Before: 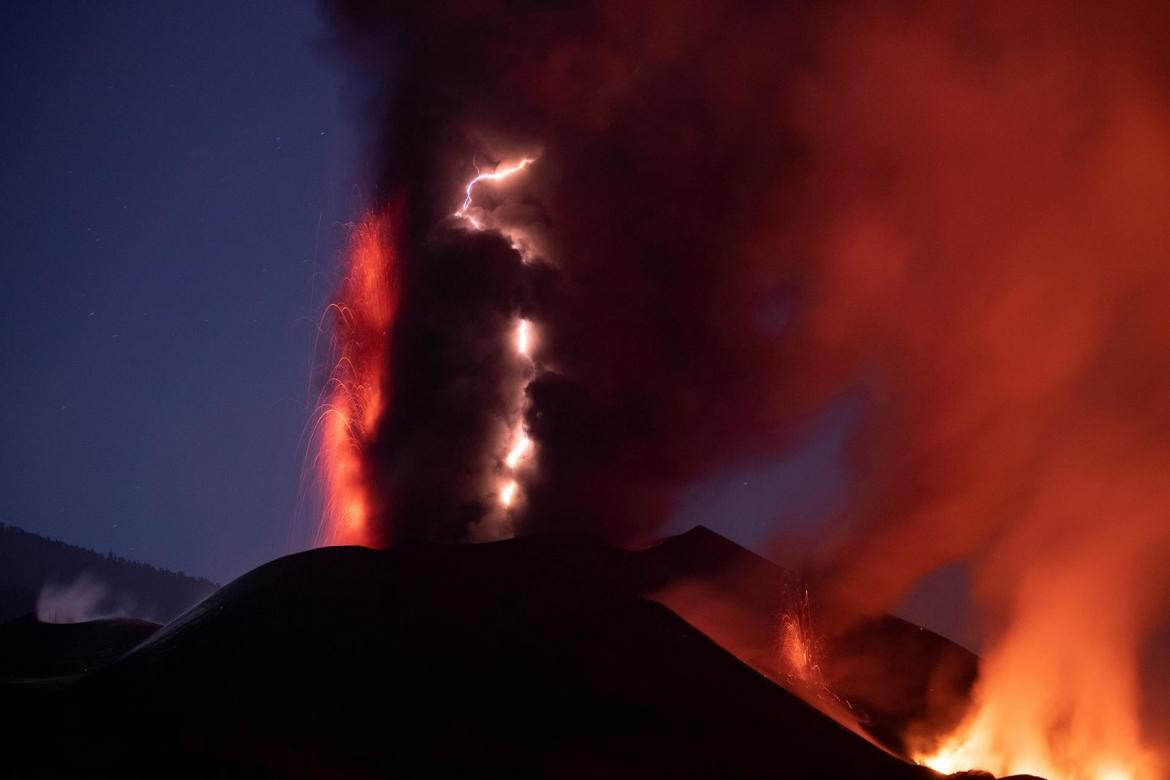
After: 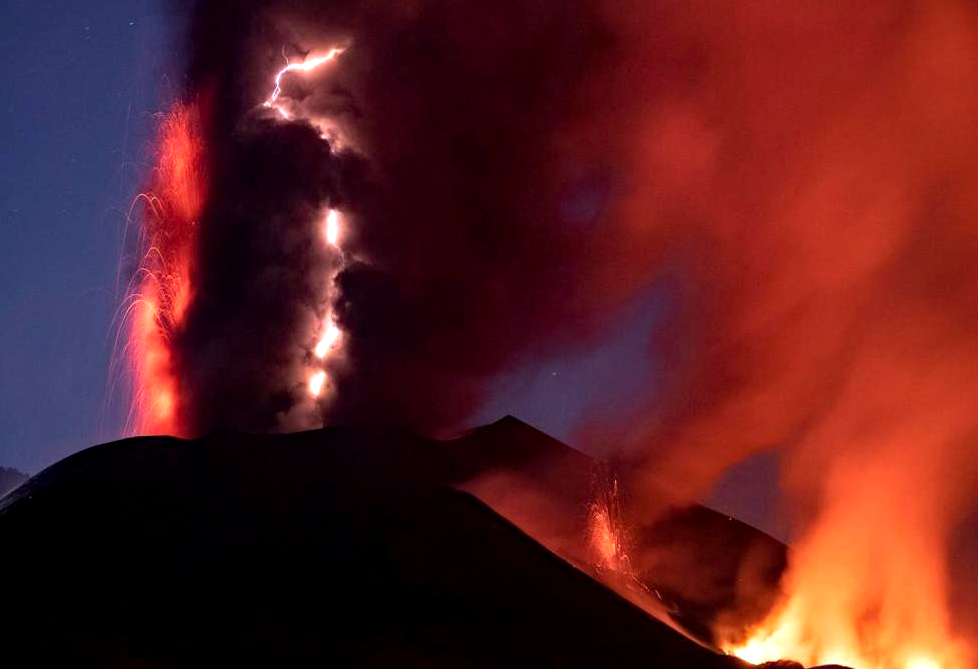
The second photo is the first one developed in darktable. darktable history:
local contrast: on, module defaults
haze removal: compatibility mode true, adaptive false
exposure: black level correction 0.001, exposure 0.499 EV, compensate highlight preservation false
crop: left 16.34%, top 14.183%
